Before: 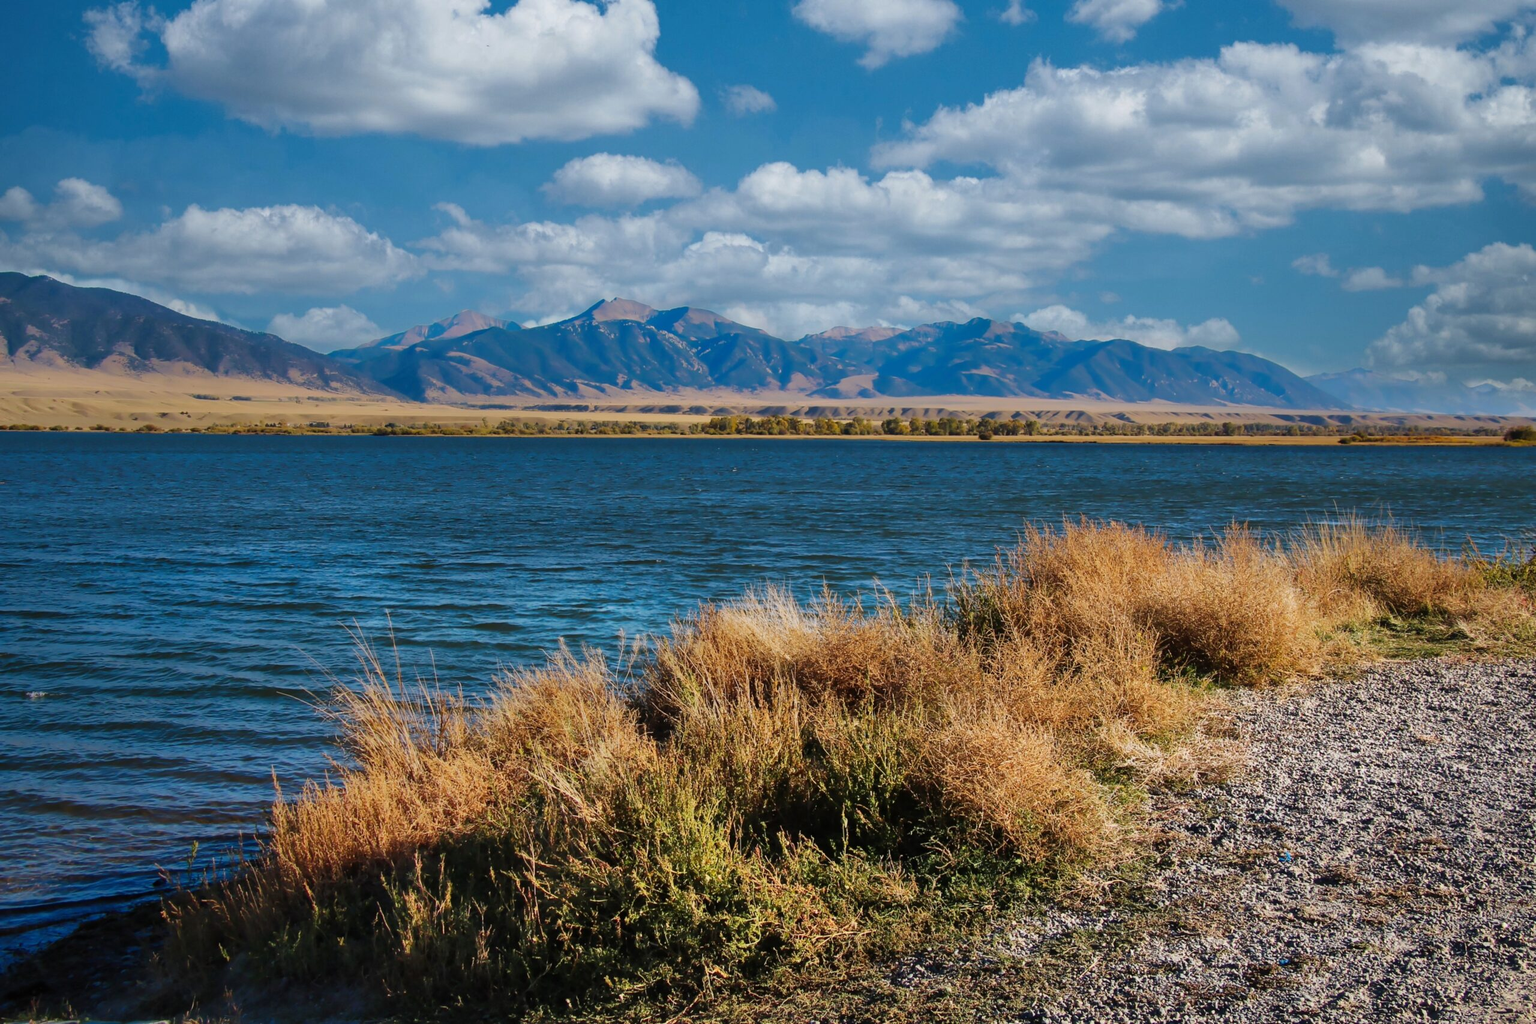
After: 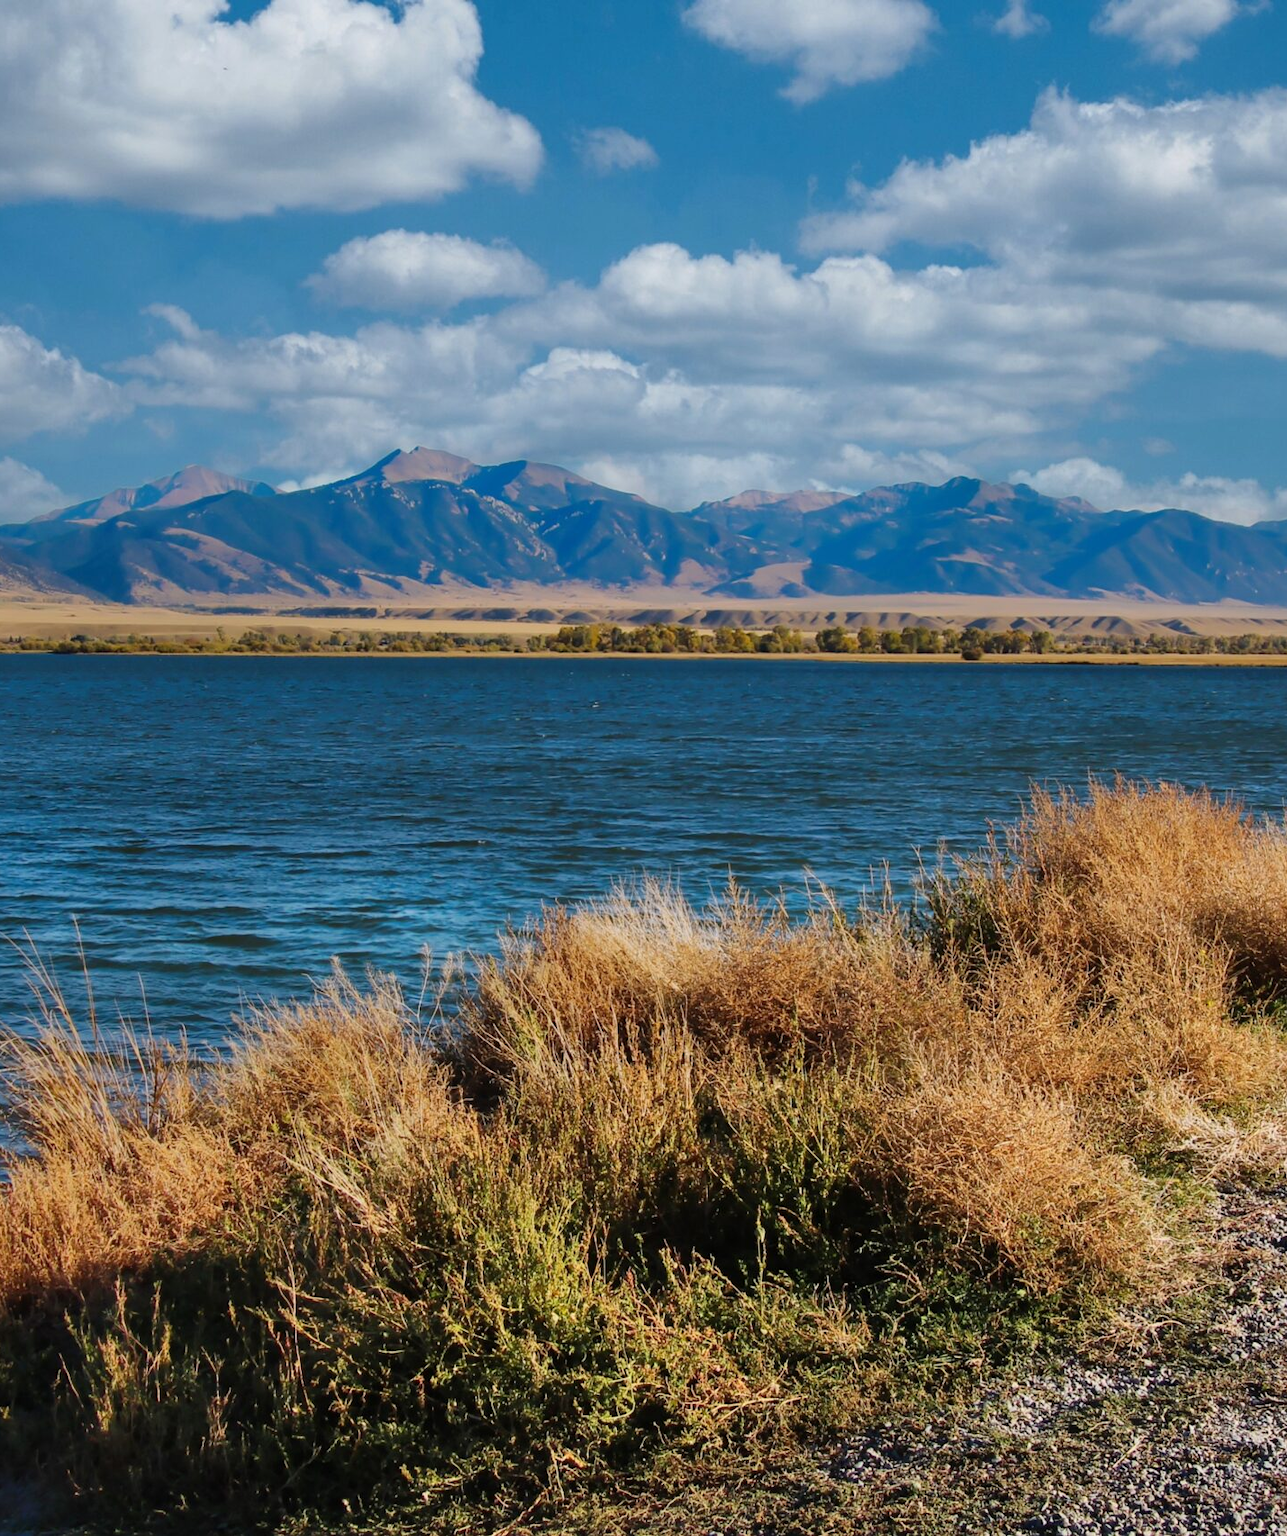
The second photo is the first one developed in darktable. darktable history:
crop: left 22.031%, right 22.082%, bottom 0.012%
